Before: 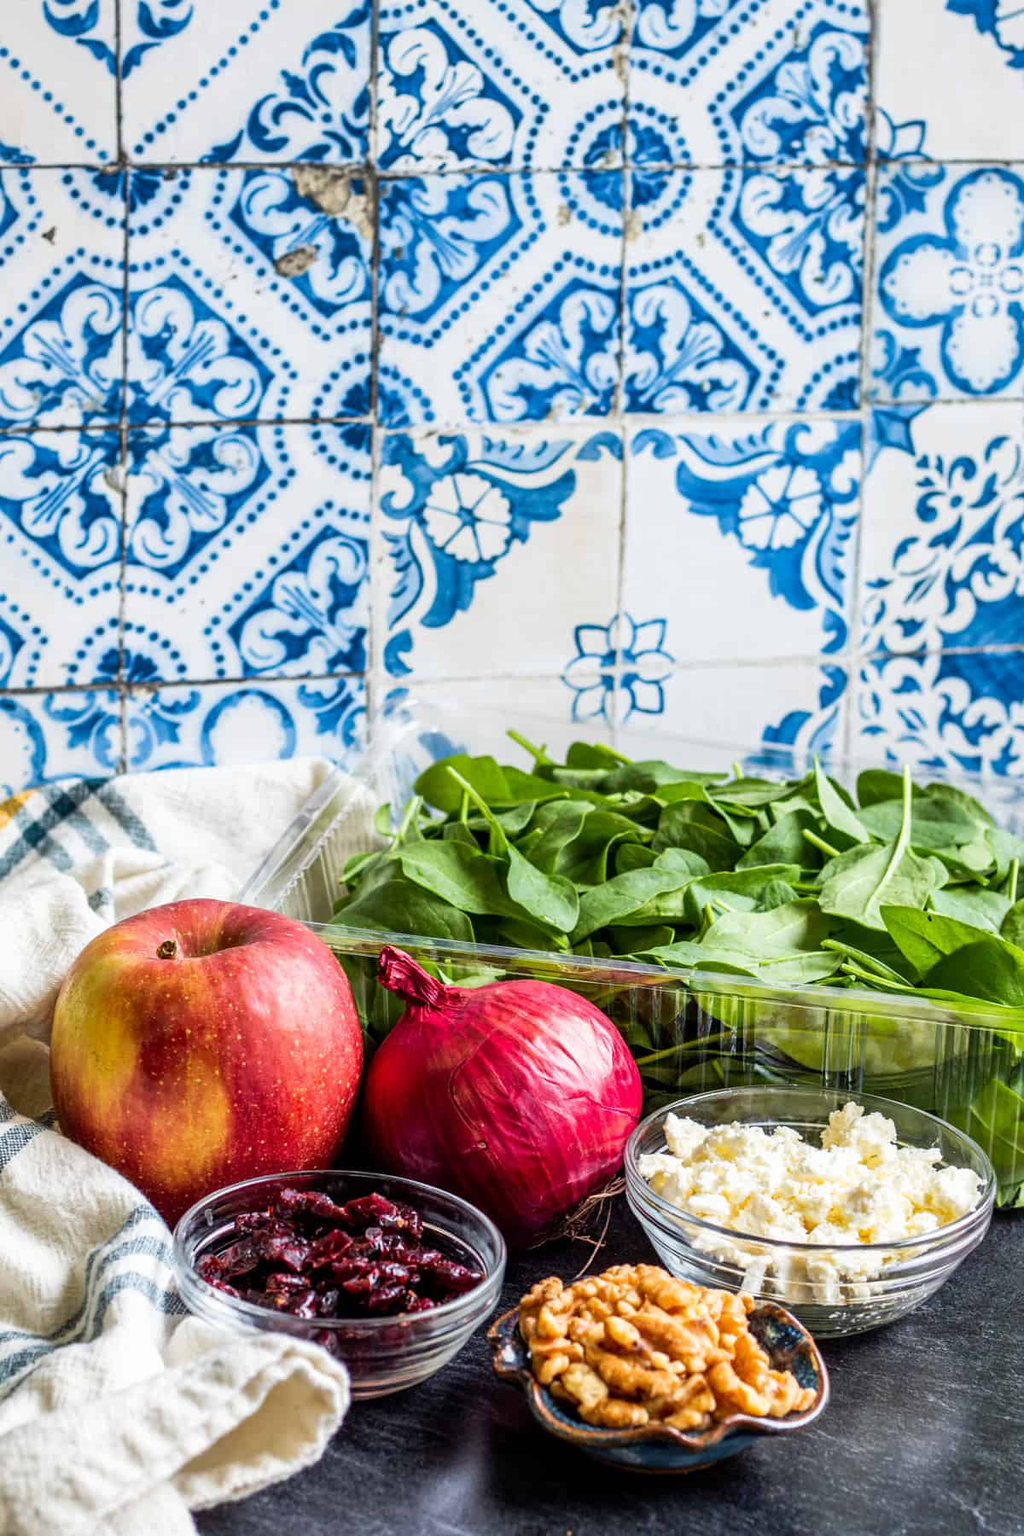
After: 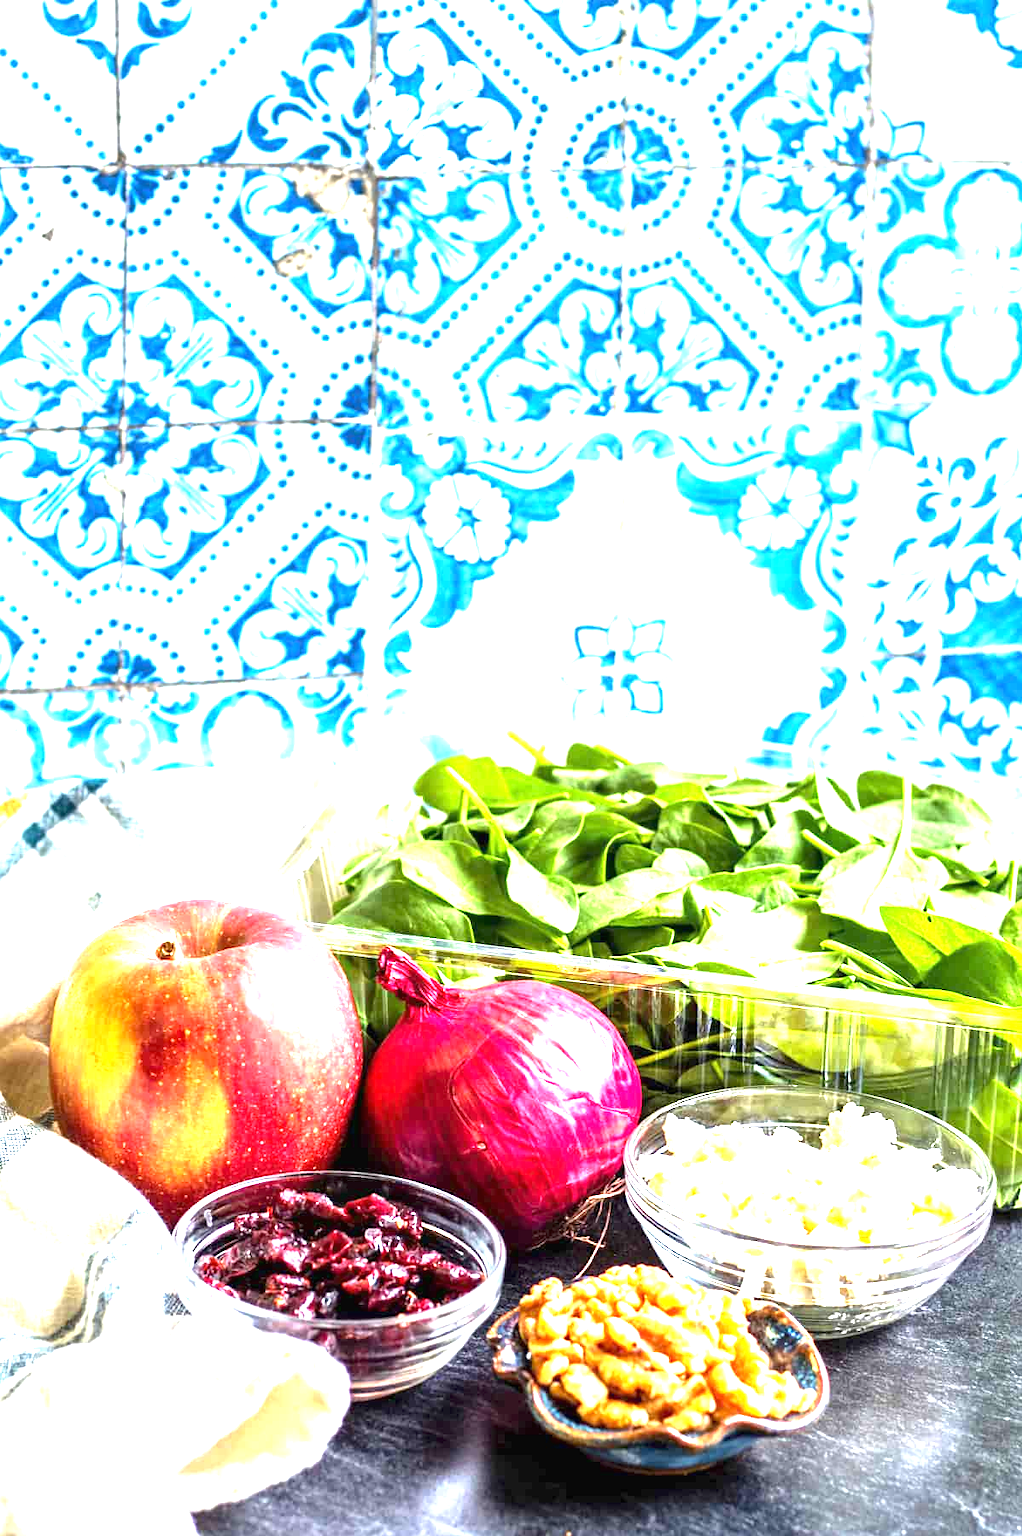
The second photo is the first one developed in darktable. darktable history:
crop and rotate: left 0.126%
exposure: black level correction 0, exposure 2.088 EV, compensate exposure bias true, compensate highlight preservation false
